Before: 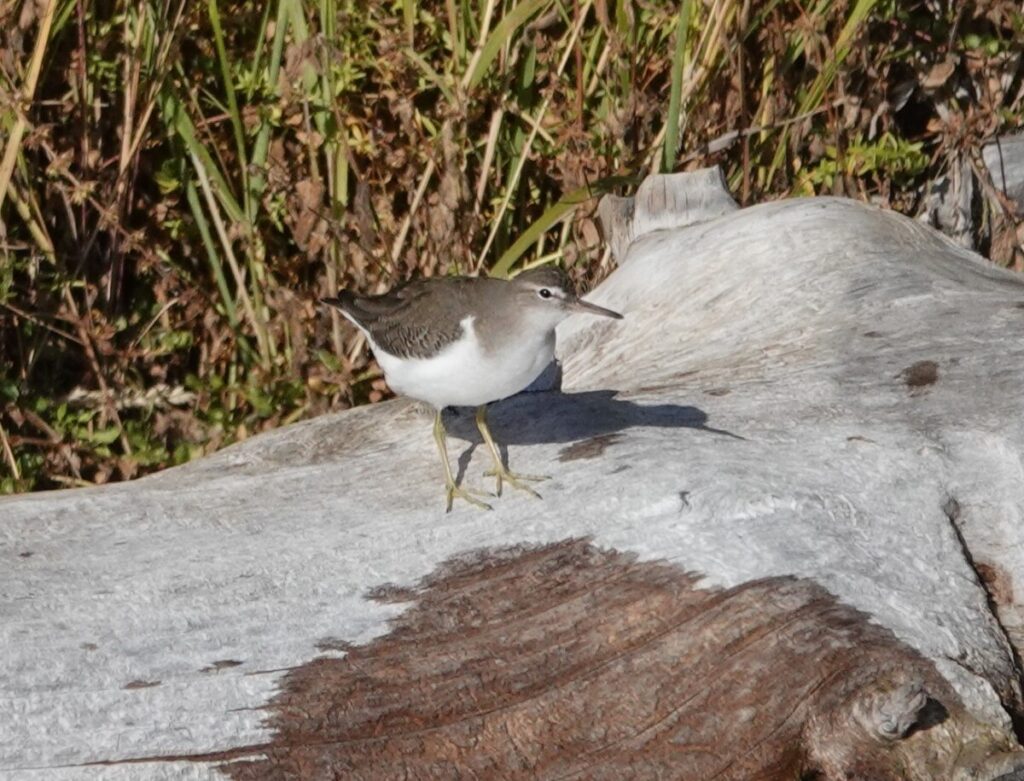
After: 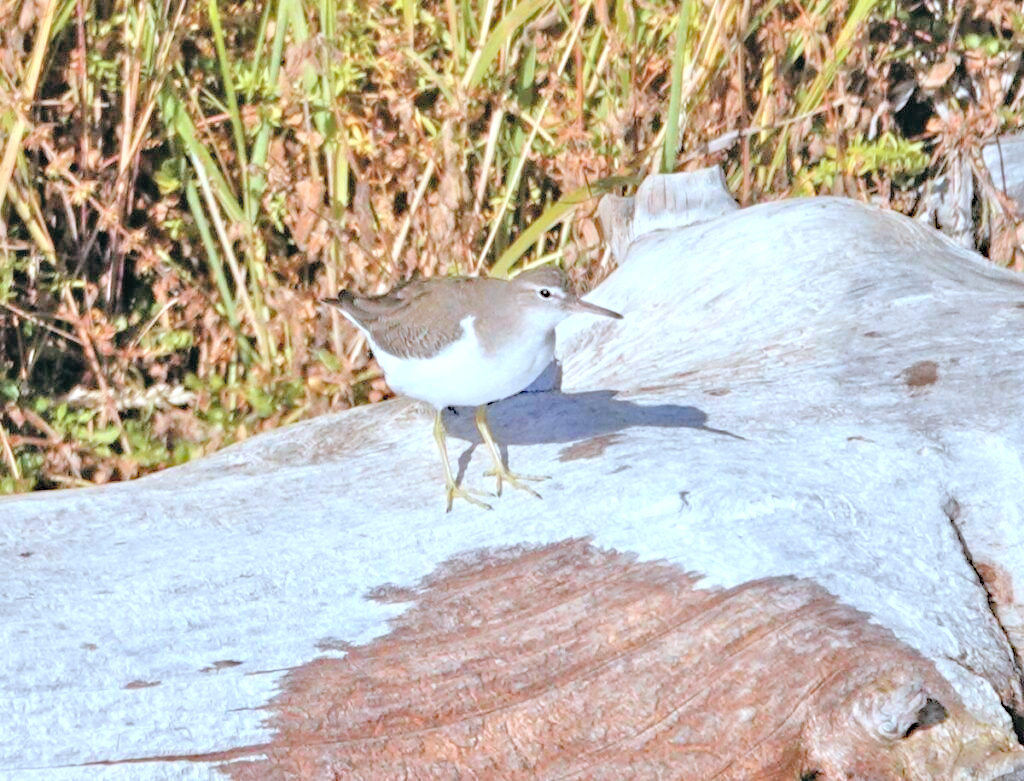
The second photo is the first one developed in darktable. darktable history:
color balance: lift [0.998, 0.998, 1.001, 1.002], gamma [0.995, 1.025, 0.992, 0.975], gain [0.995, 1.02, 0.997, 0.98]
white balance: emerald 1
exposure: exposure 0.6 EV, compensate highlight preservation false
tone equalizer: -7 EV 0.15 EV, -6 EV 0.6 EV, -5 EV 1.15 EV, -4 EV 1.33 EV, -3 EV 1.15 EV, -2 EV 0.6 EV, -1 EV 0.15 EV, mask exposure compensation -0.5 EV
color calibration: output R [1.063, -0.012, -0.003, 0], output G [0, 1.022, 0.021, 0], output B [-0.079, 0.047, 1, 0], illuminant custom, x 0.389, y 0.387, temperature 3838.64 K
contrast brightness saturation: brightness 0.28
haze removal: adaptive false
